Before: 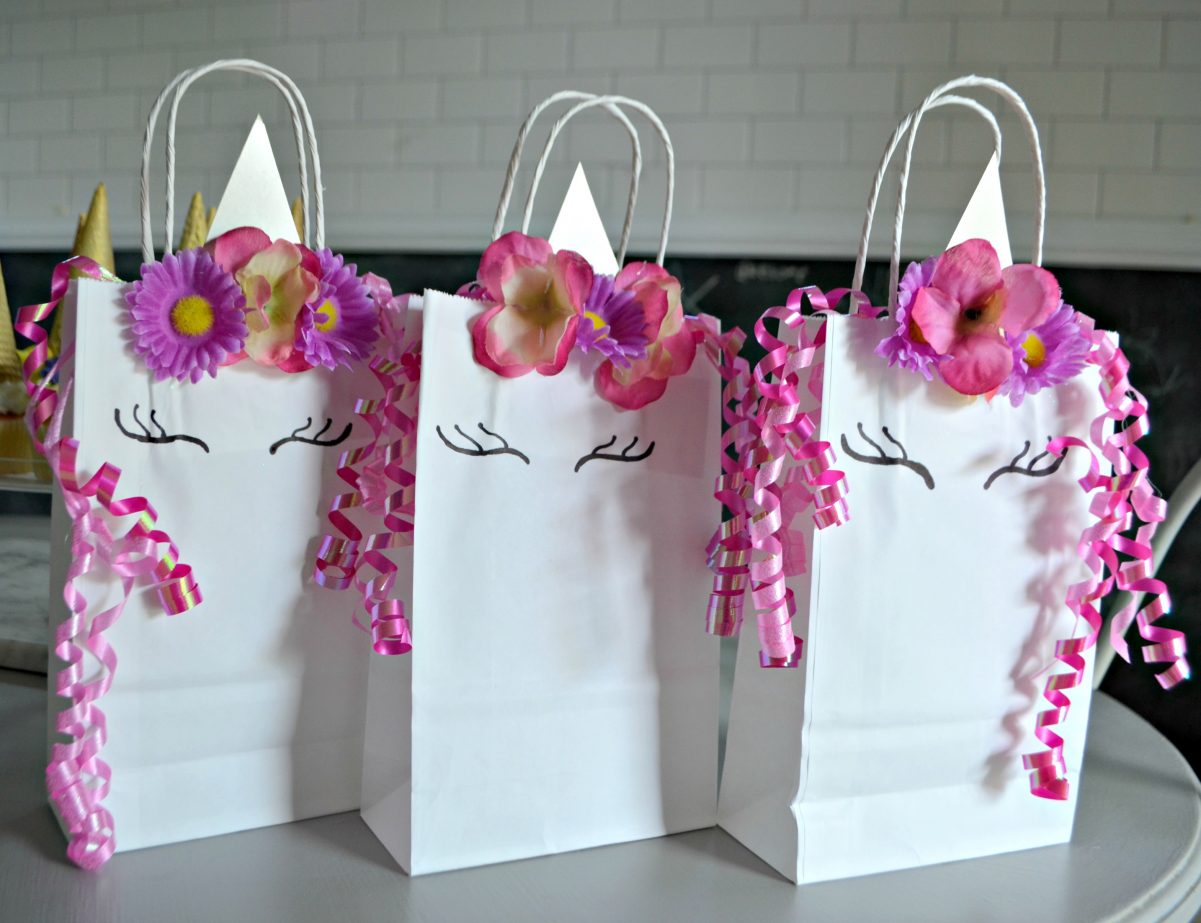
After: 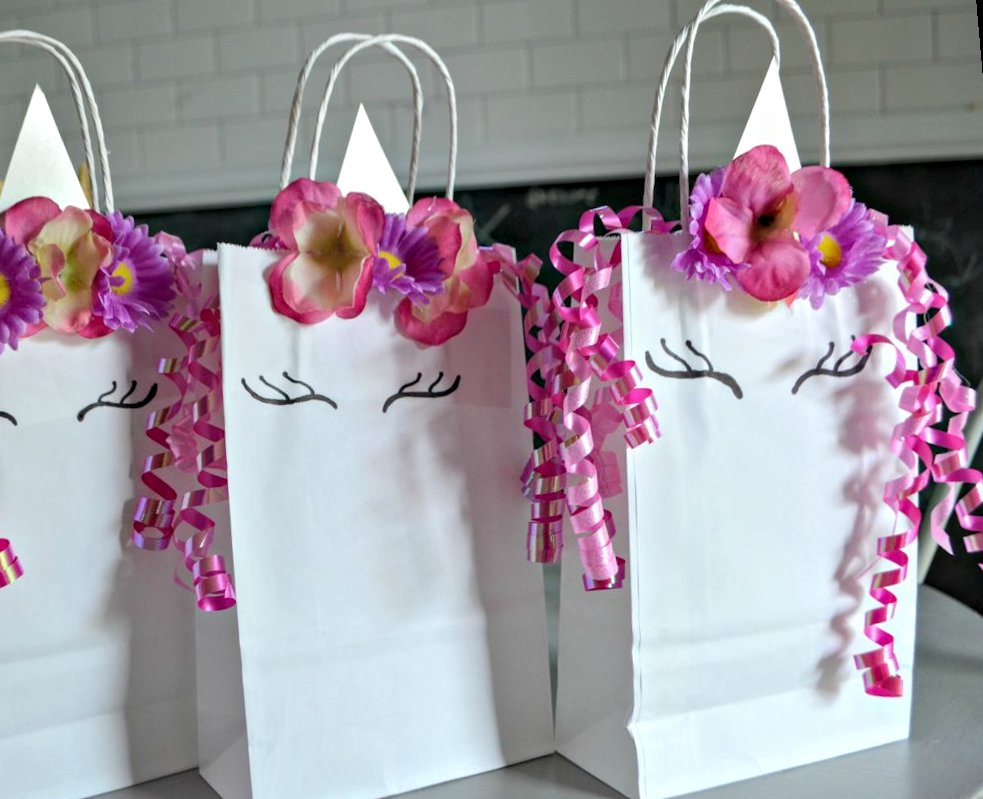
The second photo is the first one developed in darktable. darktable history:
rotate and perspective: rotation -5°, crop left 0.05, crop right 0.952, crop top 0.11, crop bottom 0.89
local contrast: on, module defaults
crop and rotate: left 14.584%
